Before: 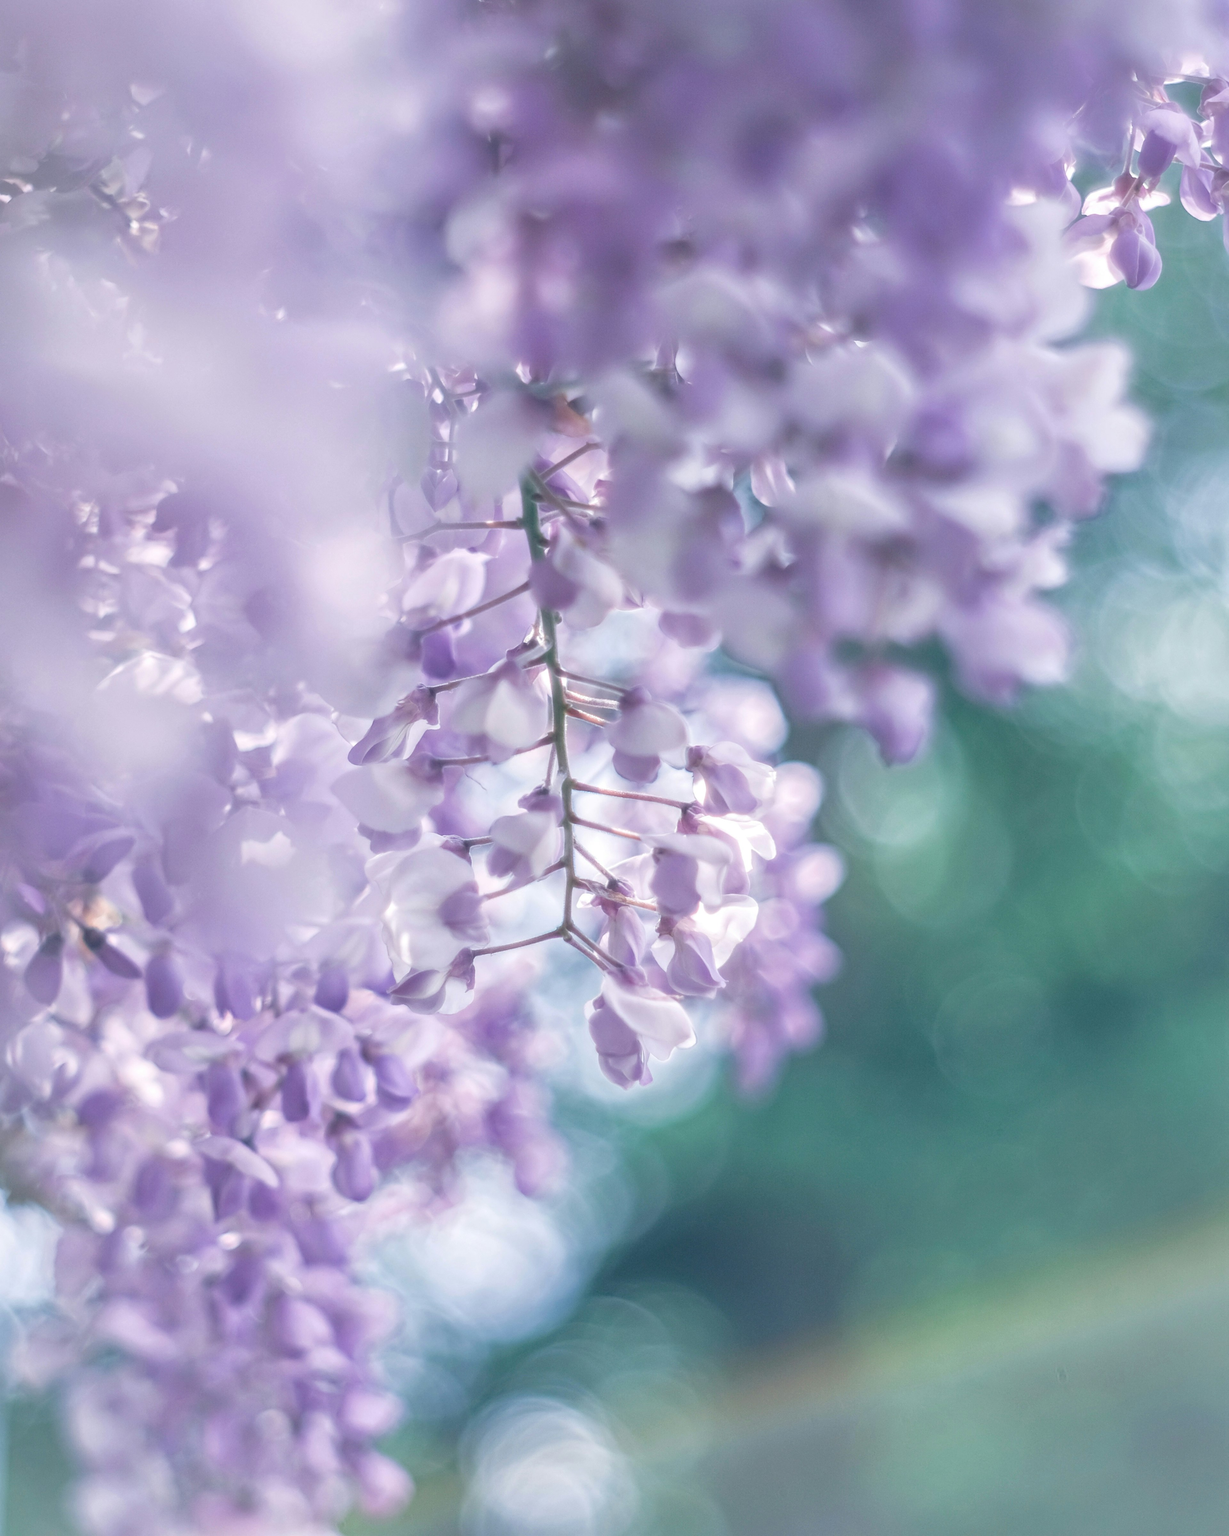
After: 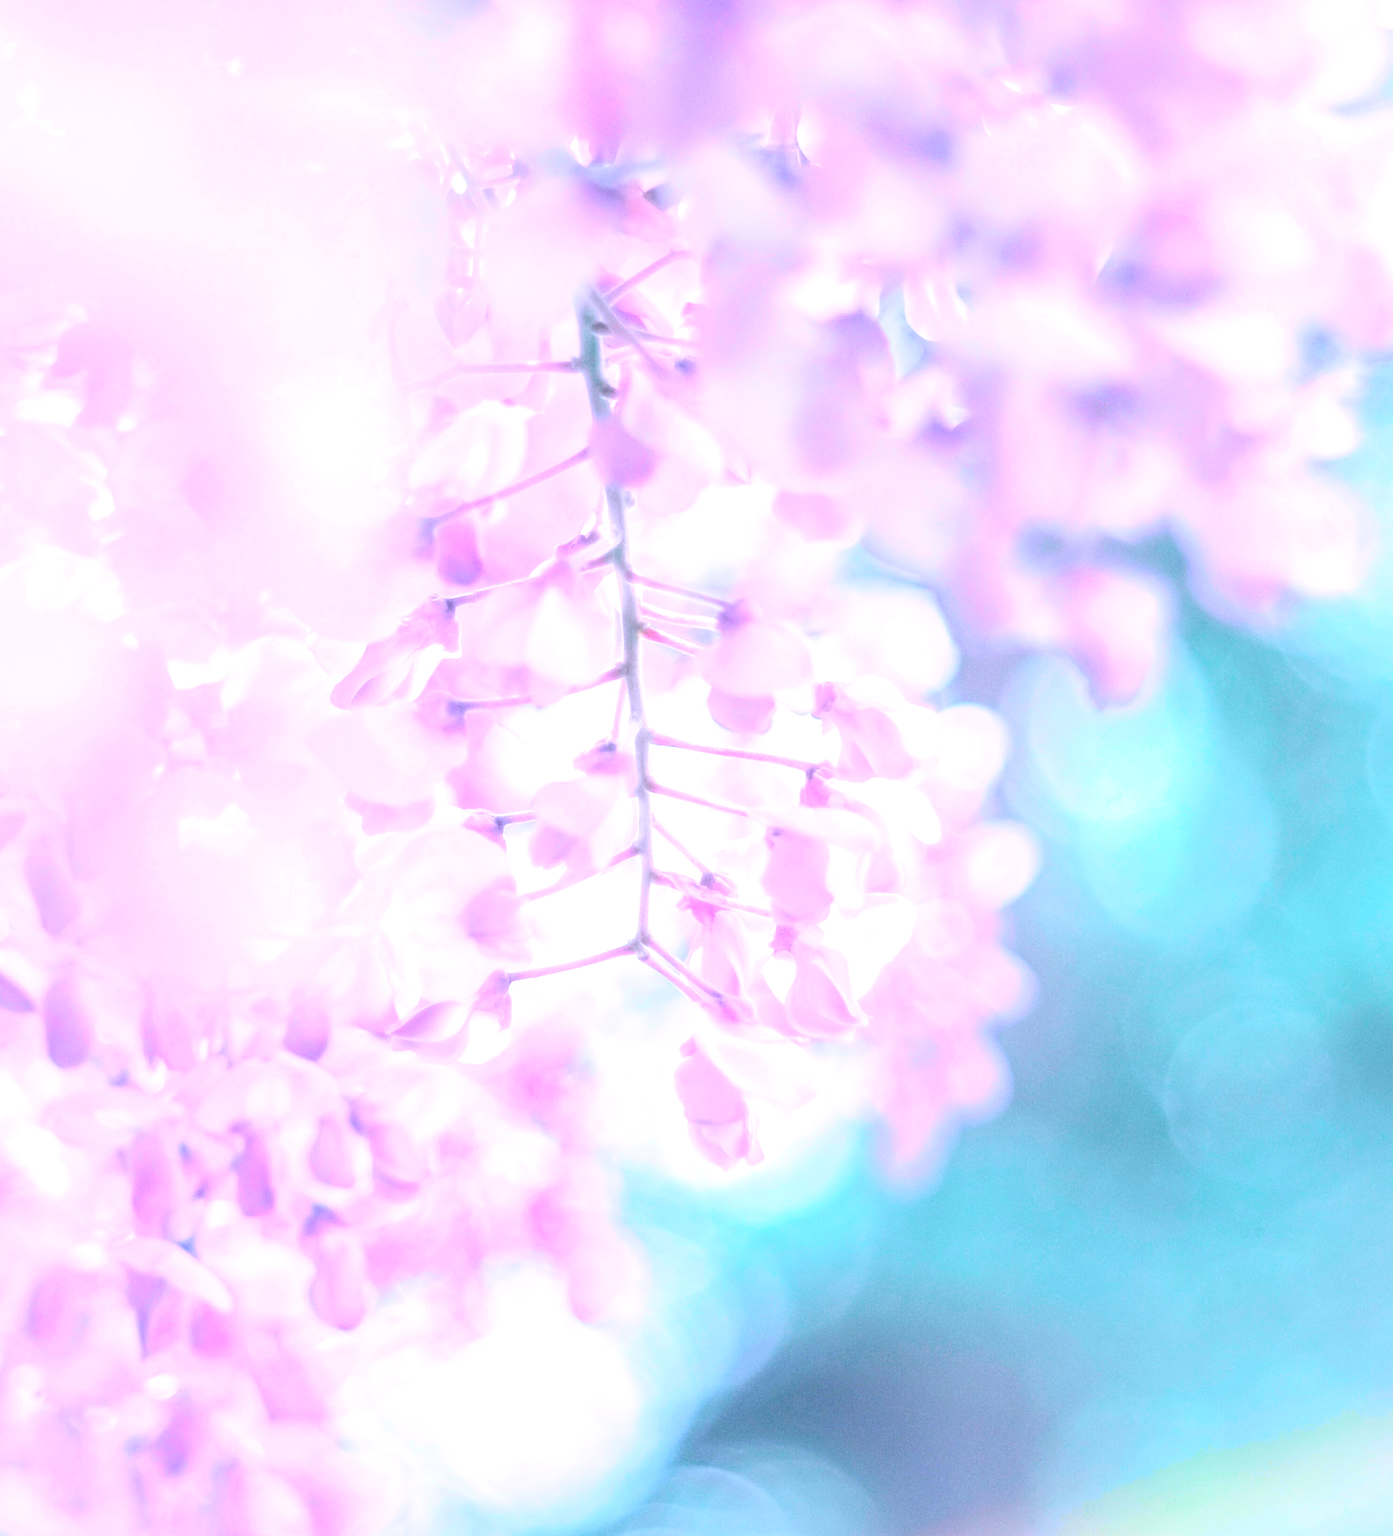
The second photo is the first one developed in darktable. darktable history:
contrast brightness saturation: contrast 0.2, brightness 0.156, saturation 0.222
crop: left 9.466%, top 17.421%, right 10.94%, bottom 12.377%
exposure: exposure 0.202 EV, compensate exposure bias true, compensate highlight preservation false
tone curve: curves: ch0 [(0, 0) (0.071, 0.047) (0.266, 0.26) (0.483, 0.554) (0.753, 0.811) (1, 0.983)]; ch1 [(0, 0) (0.346, 0.307) (0.408, 0.387) (0.463, 0.465) (0.482, 0.493) (0.502, 0.499) (0.517, 0.502) (0.55, 0.548) (0.597, 0.61) (0.651, 0.698) (1, 1)]; ch2 [(0, 0) (0.346, 0.34) (0.434, 0.46) (0.485, 0.494) (0.5, 0.498) (0.517, 0.506) (0.526, 0.545) (0.583, 0.61) (0.625, 0.659) (1, 1)], color space Lab, independent channels, preserve colors none
levels: black 0.079%, levels [0, 0.492, 0.984]
color correction: highlights a* 15.1, highlights b* -25.43
tone equalizer: -8 EV -0.747 EV, -7 EV -0.719 EV, -6 EV -0.587 EV, -5 EV -0.403 EV, -3 EV 0.396 EV, -2 EV 0.6 EV, -1 EV 0.691 EV, +0 EV 0.761 EV
